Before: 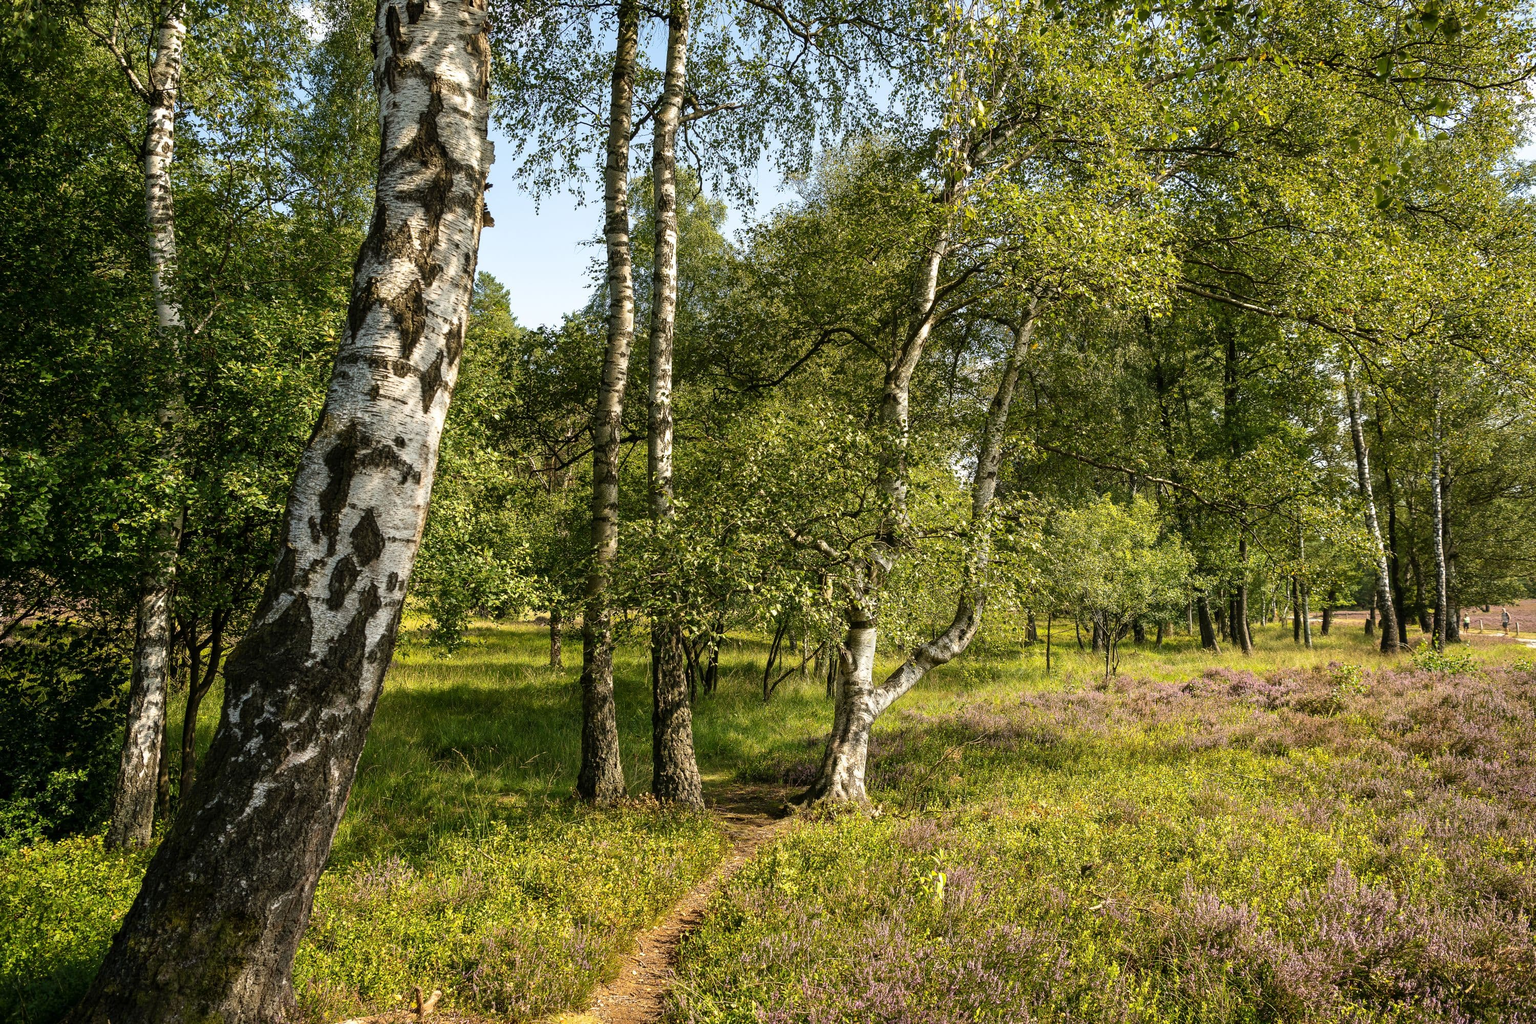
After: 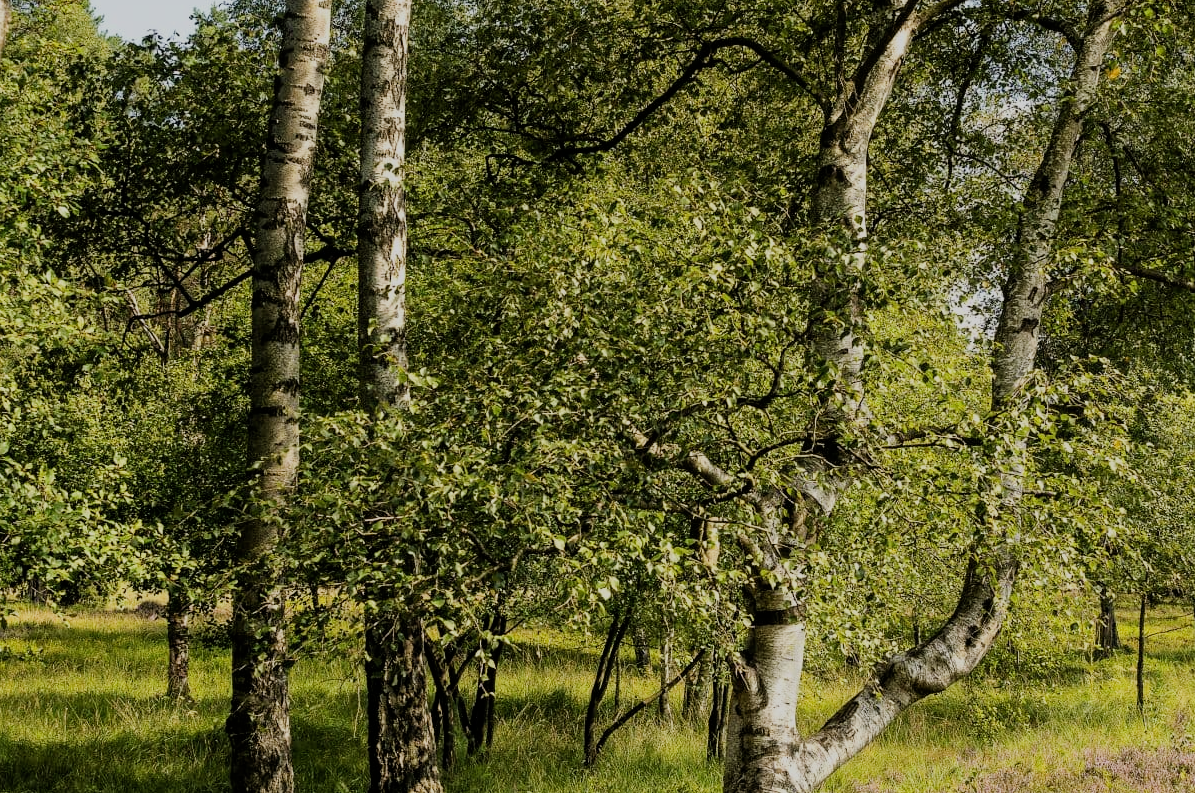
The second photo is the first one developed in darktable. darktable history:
filmic rgb: black relative exposure -7.22 EV, white relative exposure 5.37 EV, hardness 3.02
crop: left 30.262%, top 30.166%, right 29.901%, bottom 30.149%
